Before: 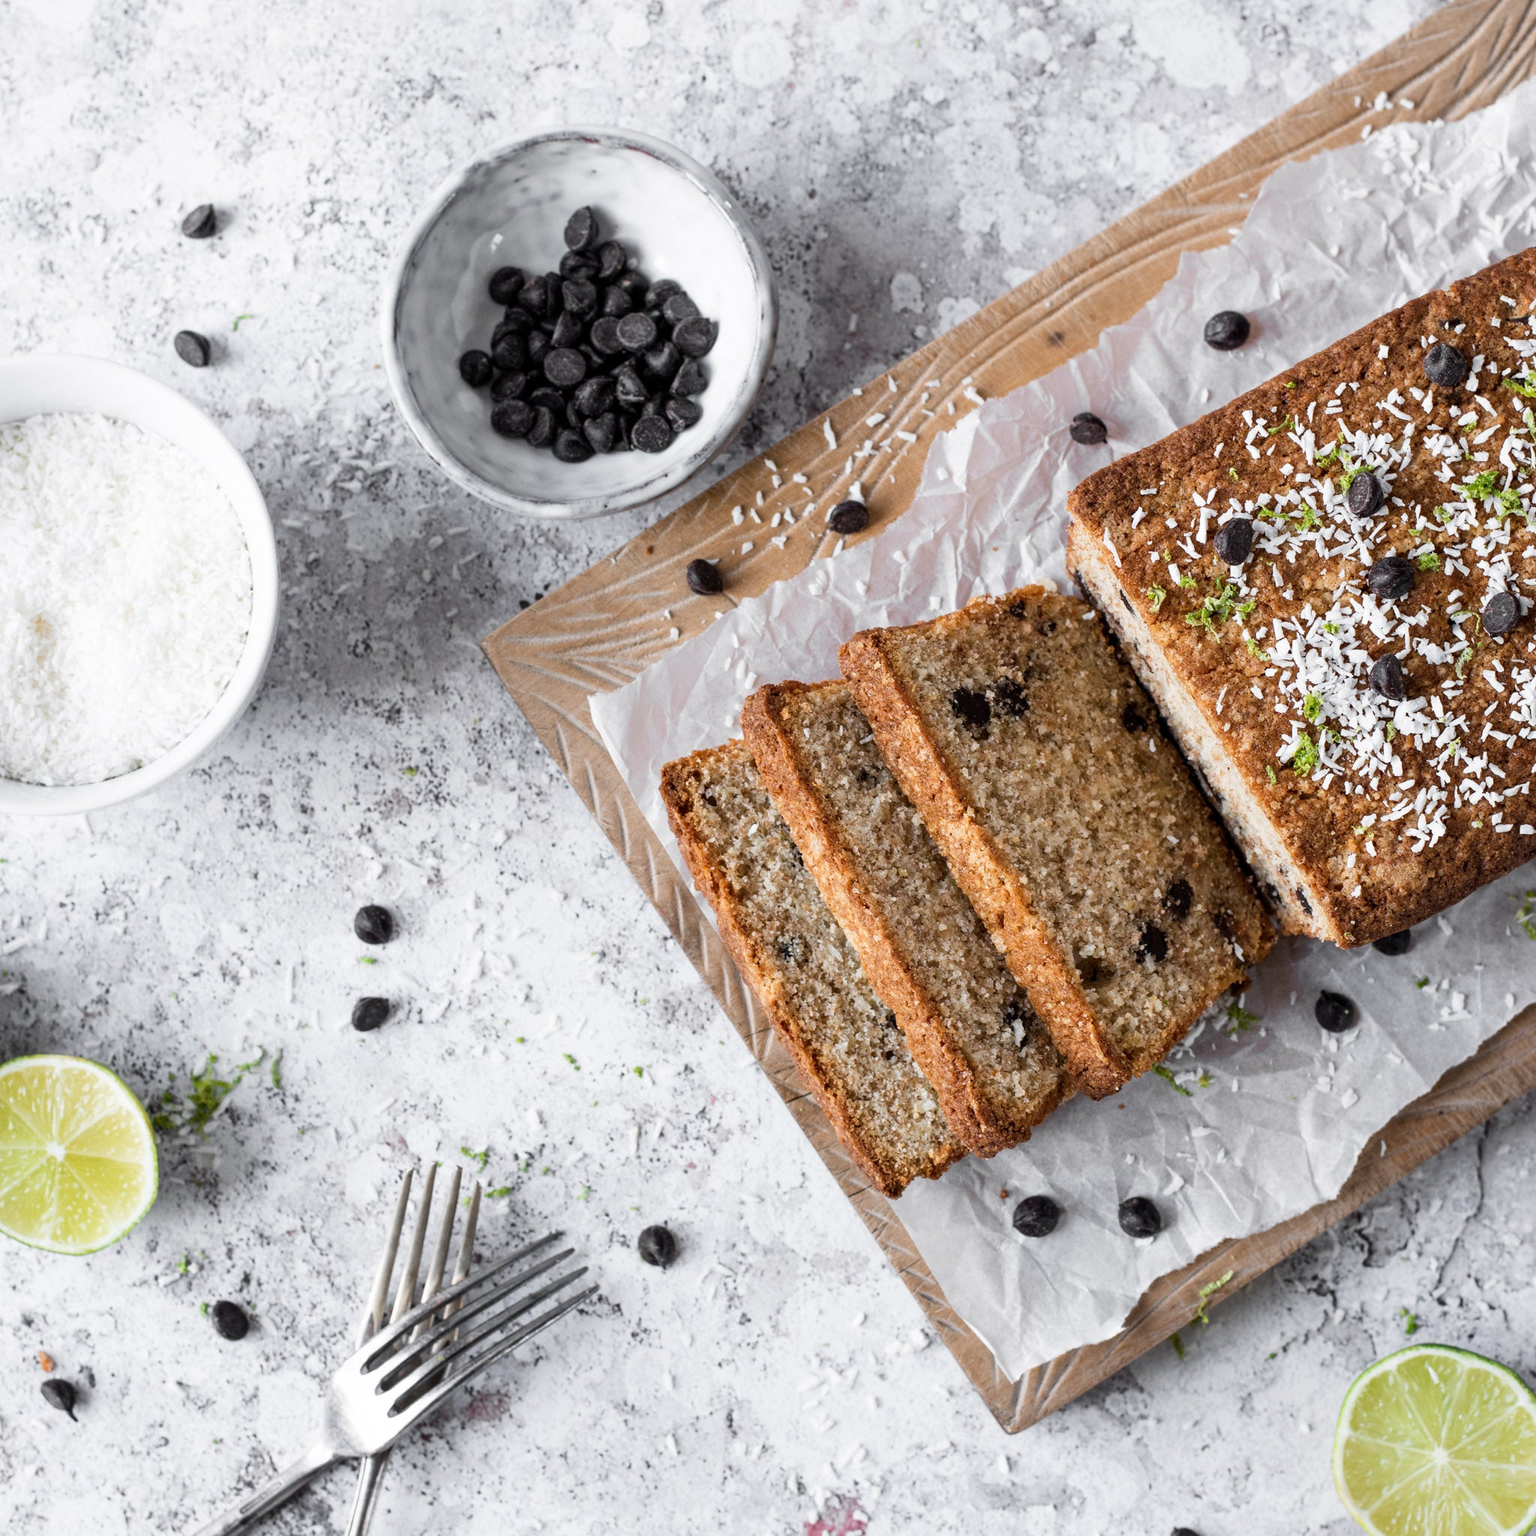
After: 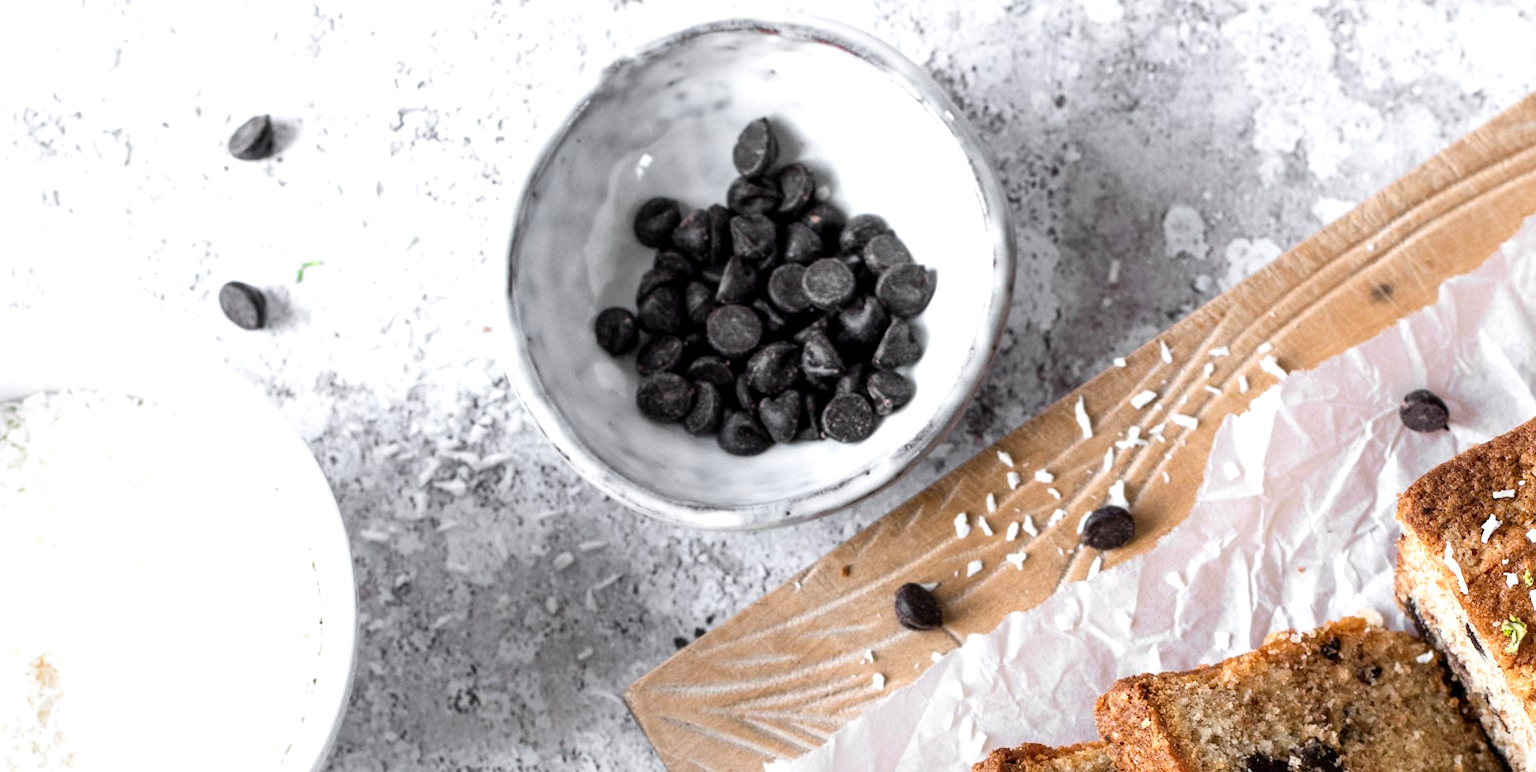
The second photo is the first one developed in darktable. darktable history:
crop: left 0.571%, top 7.641%, right 23.565%, bottom 54.195%
exposure: black level correction 0.001, exposure 0.499 EV, compensate highlight preservation false
